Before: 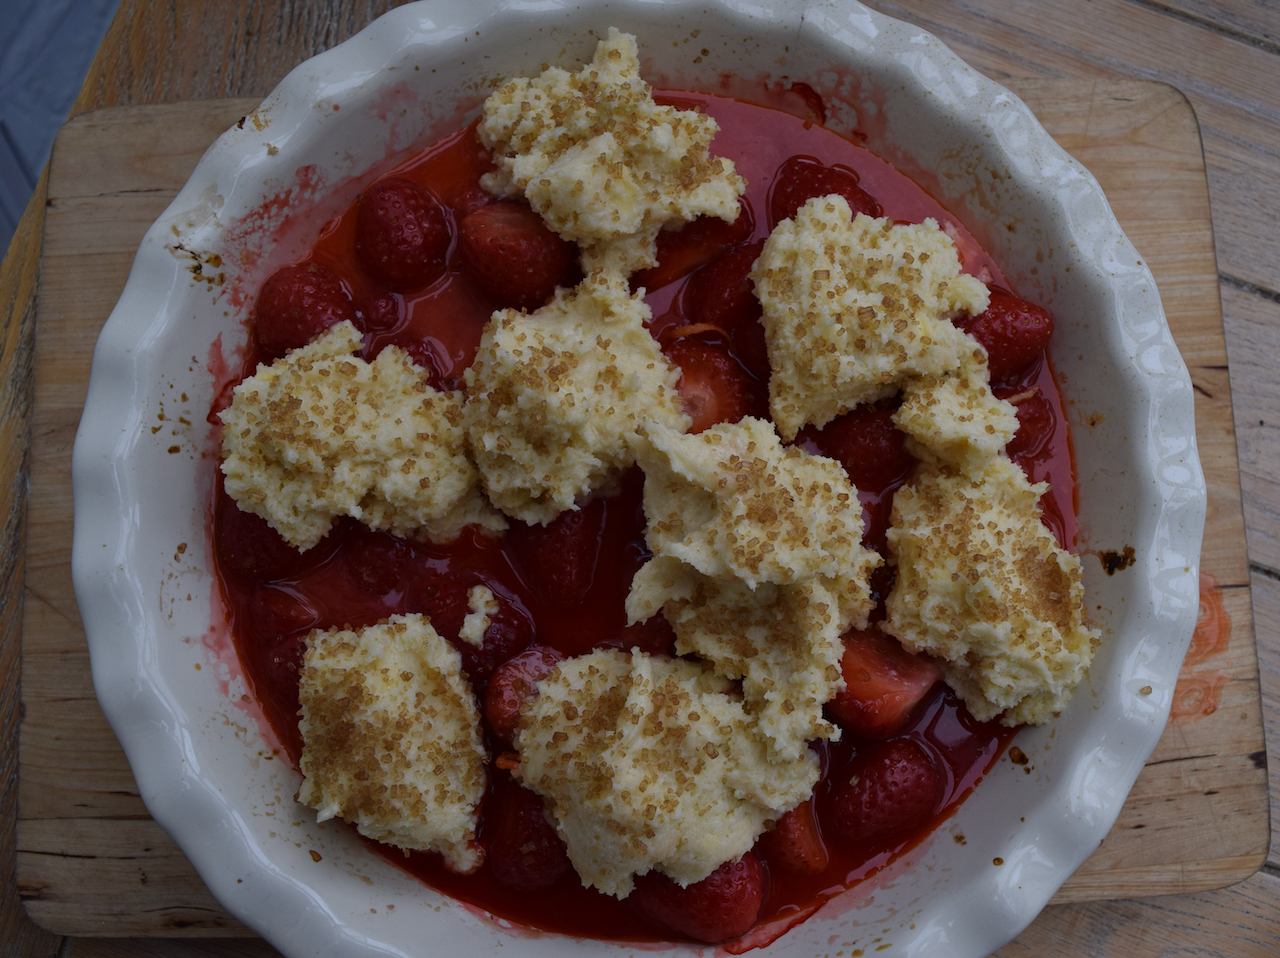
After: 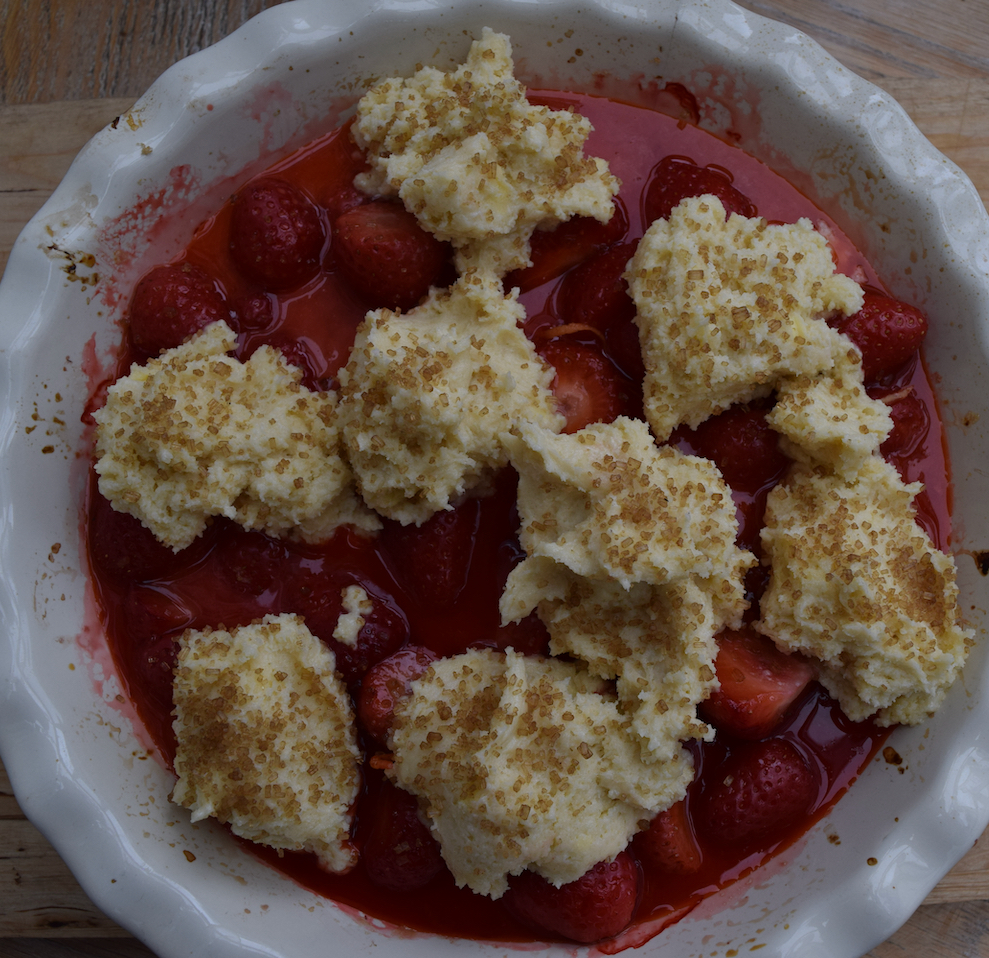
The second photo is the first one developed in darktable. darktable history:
crop: left 9.875%, right 12.796%
